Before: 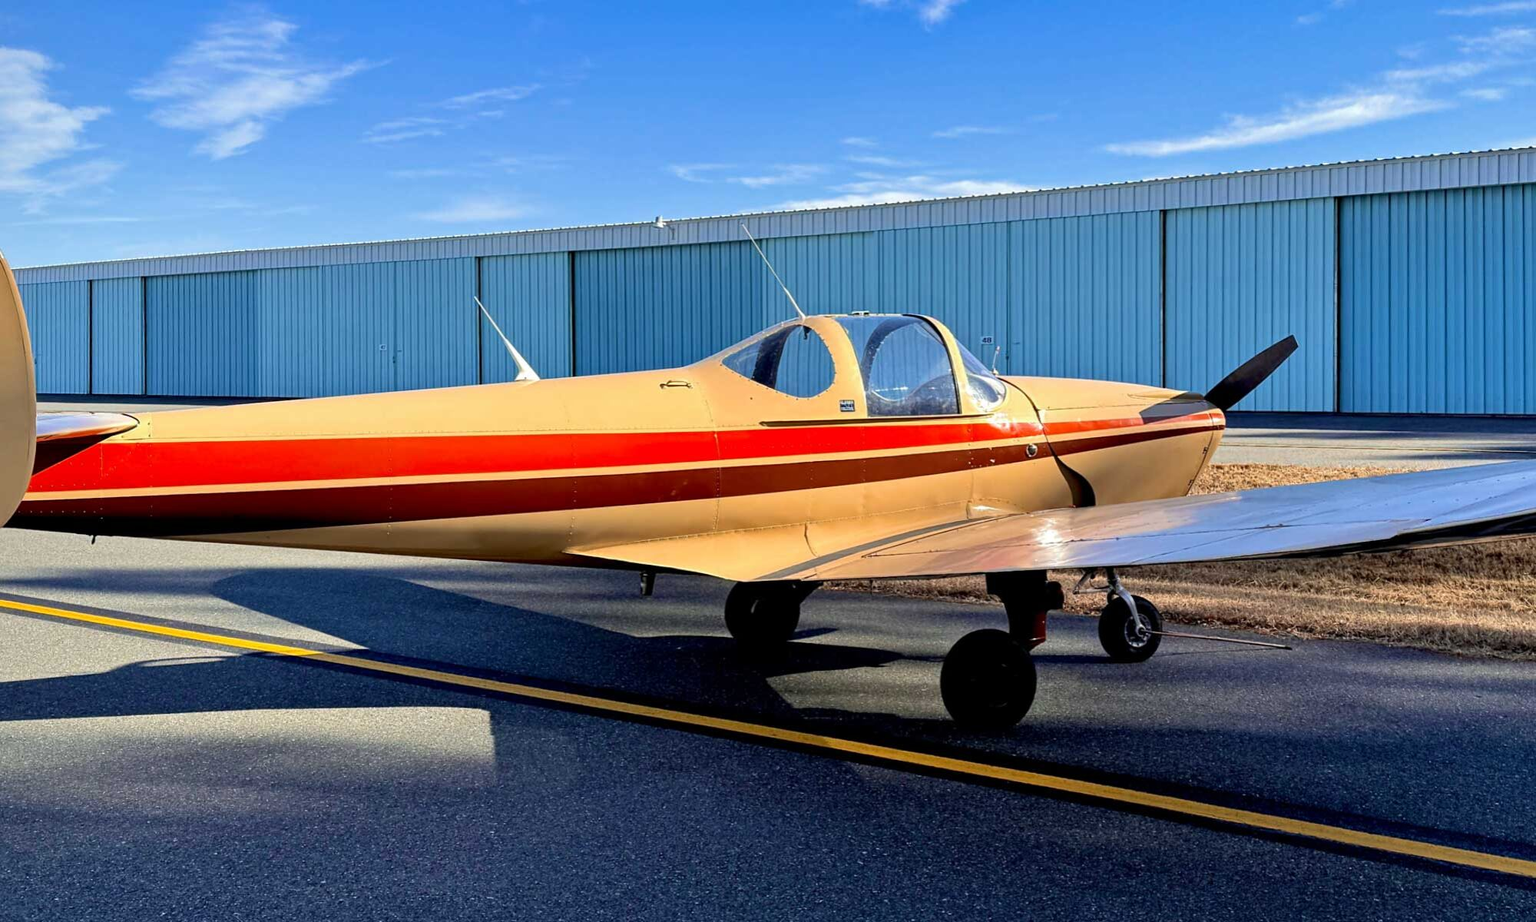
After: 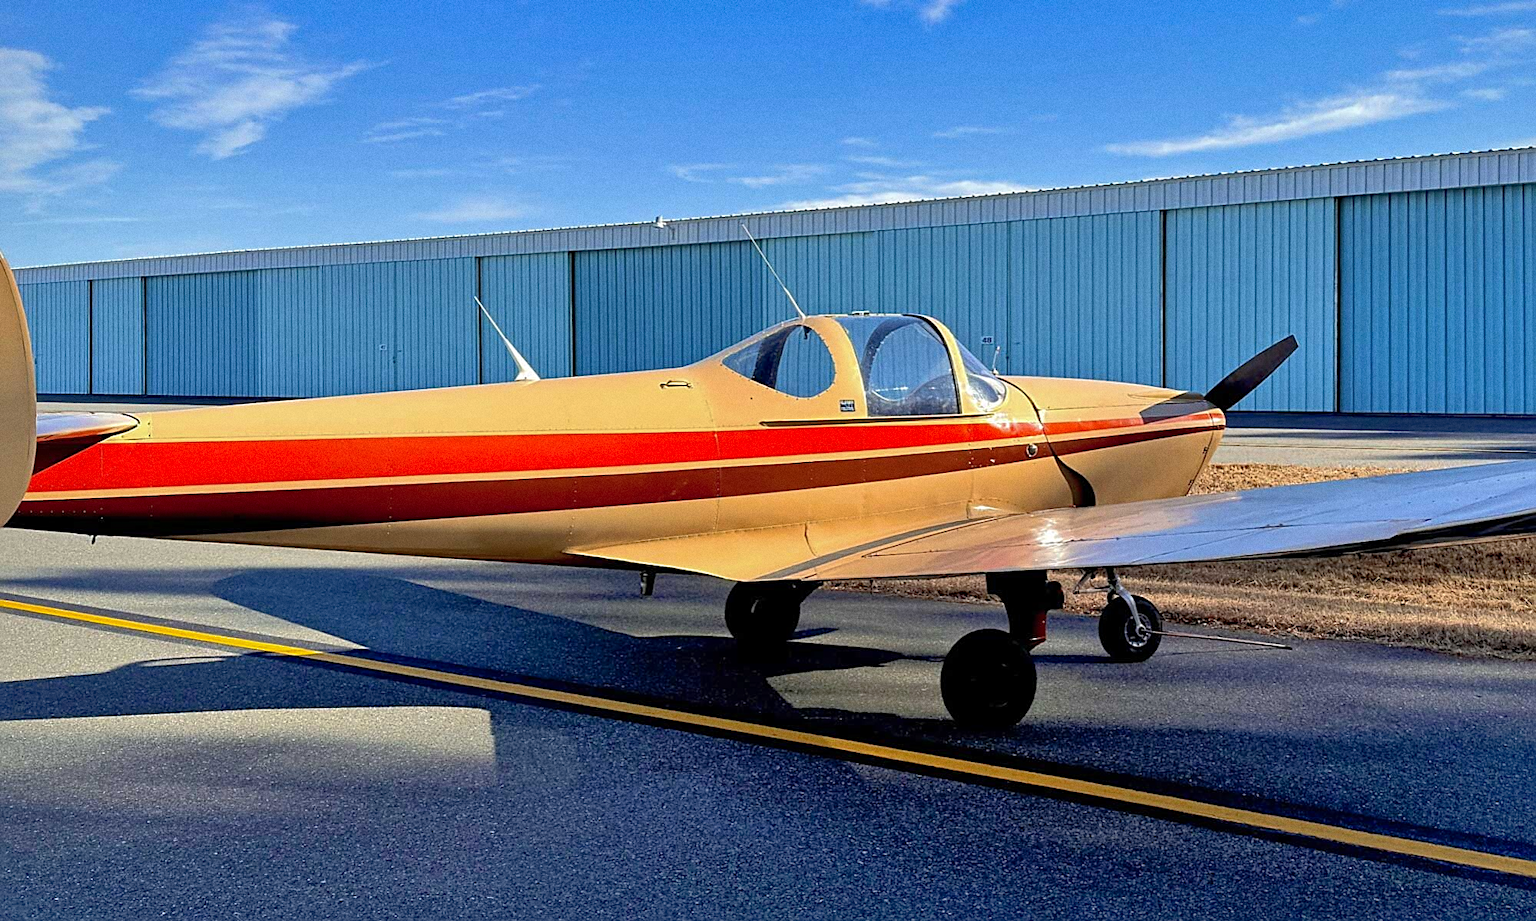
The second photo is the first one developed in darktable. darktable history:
shadows and highlights: on, module defaults
grain: on, module defaults
sharpen: on, module defaults
